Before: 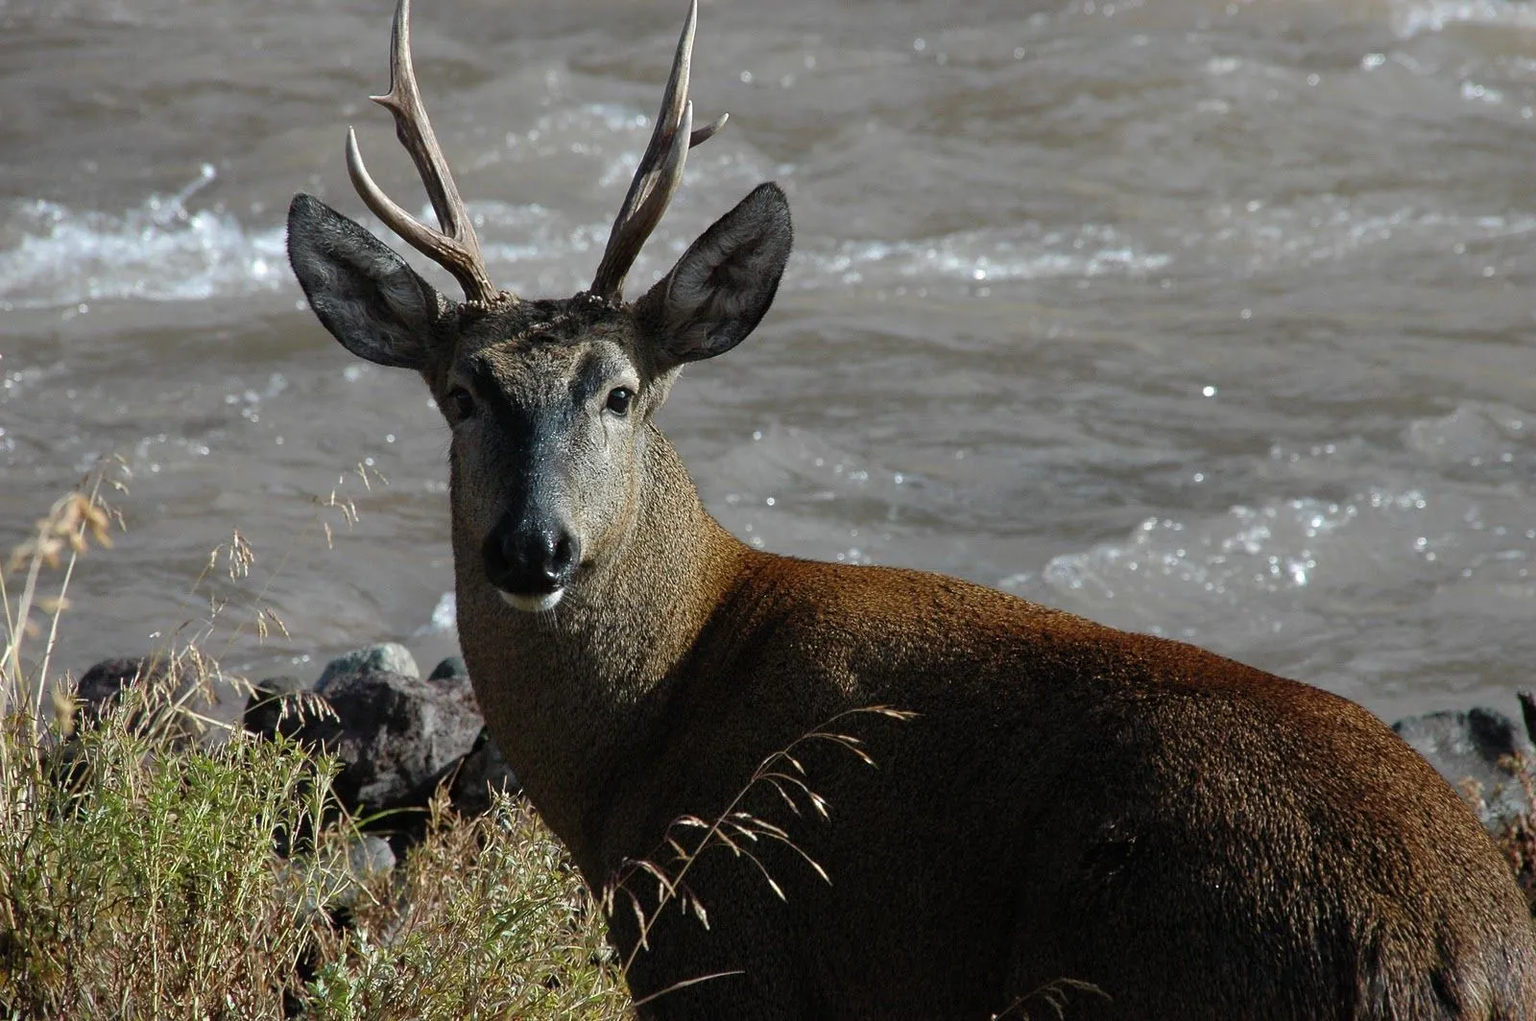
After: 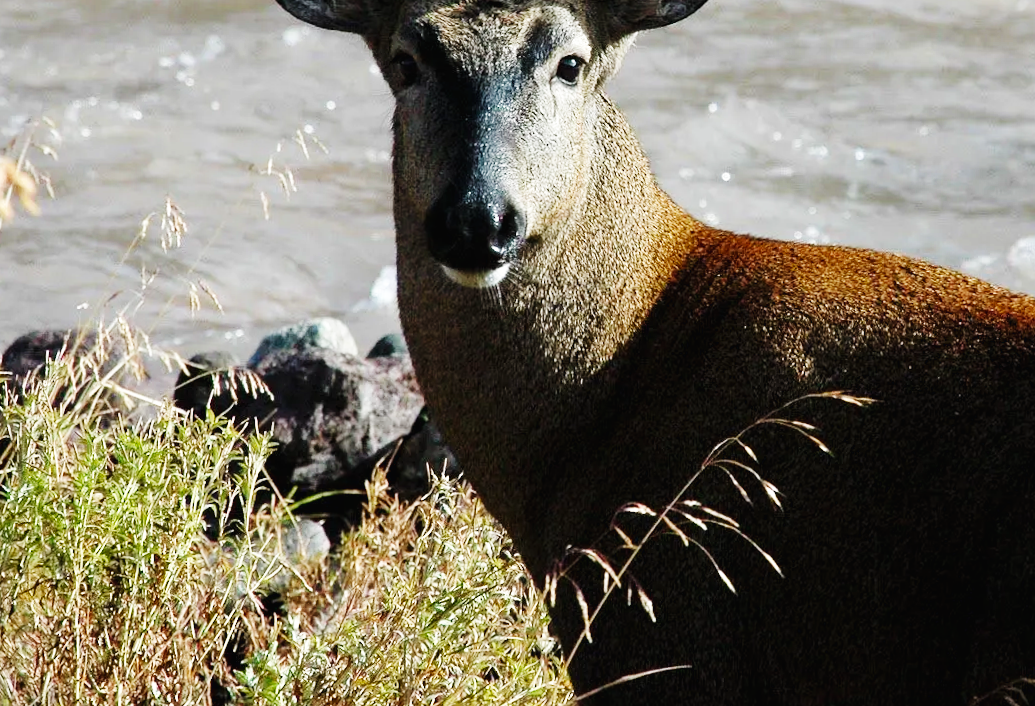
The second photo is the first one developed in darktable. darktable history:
crop and rotate: angle -0.833°, left 3.874%, top 32.144%, right 29.984%
base curve: curves: ch0 [(0, 0.003) (0.001, 0.002) (0.006, 0.004) (0.02, 0.022) (0.048, 0.086) (0.094, 0.234) (0.162, 0.431) (0.258, 0.629) (0.385, 0.8) (0.548, 0.918) (0.751, 0.988) (1, 1)], preserve colors none
